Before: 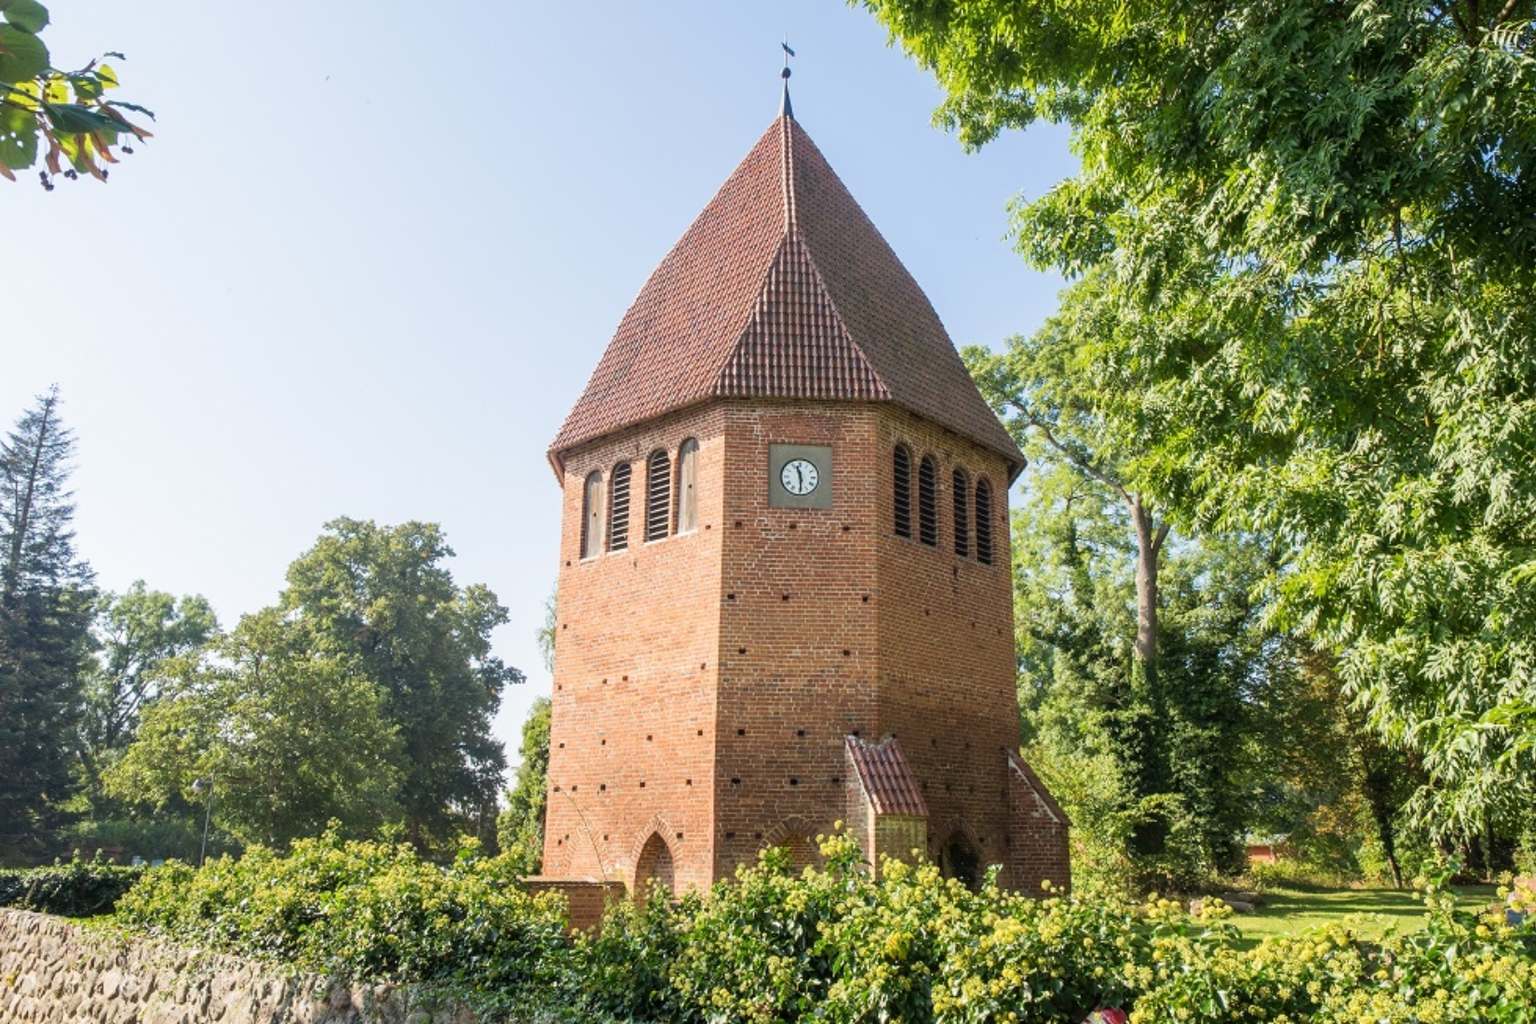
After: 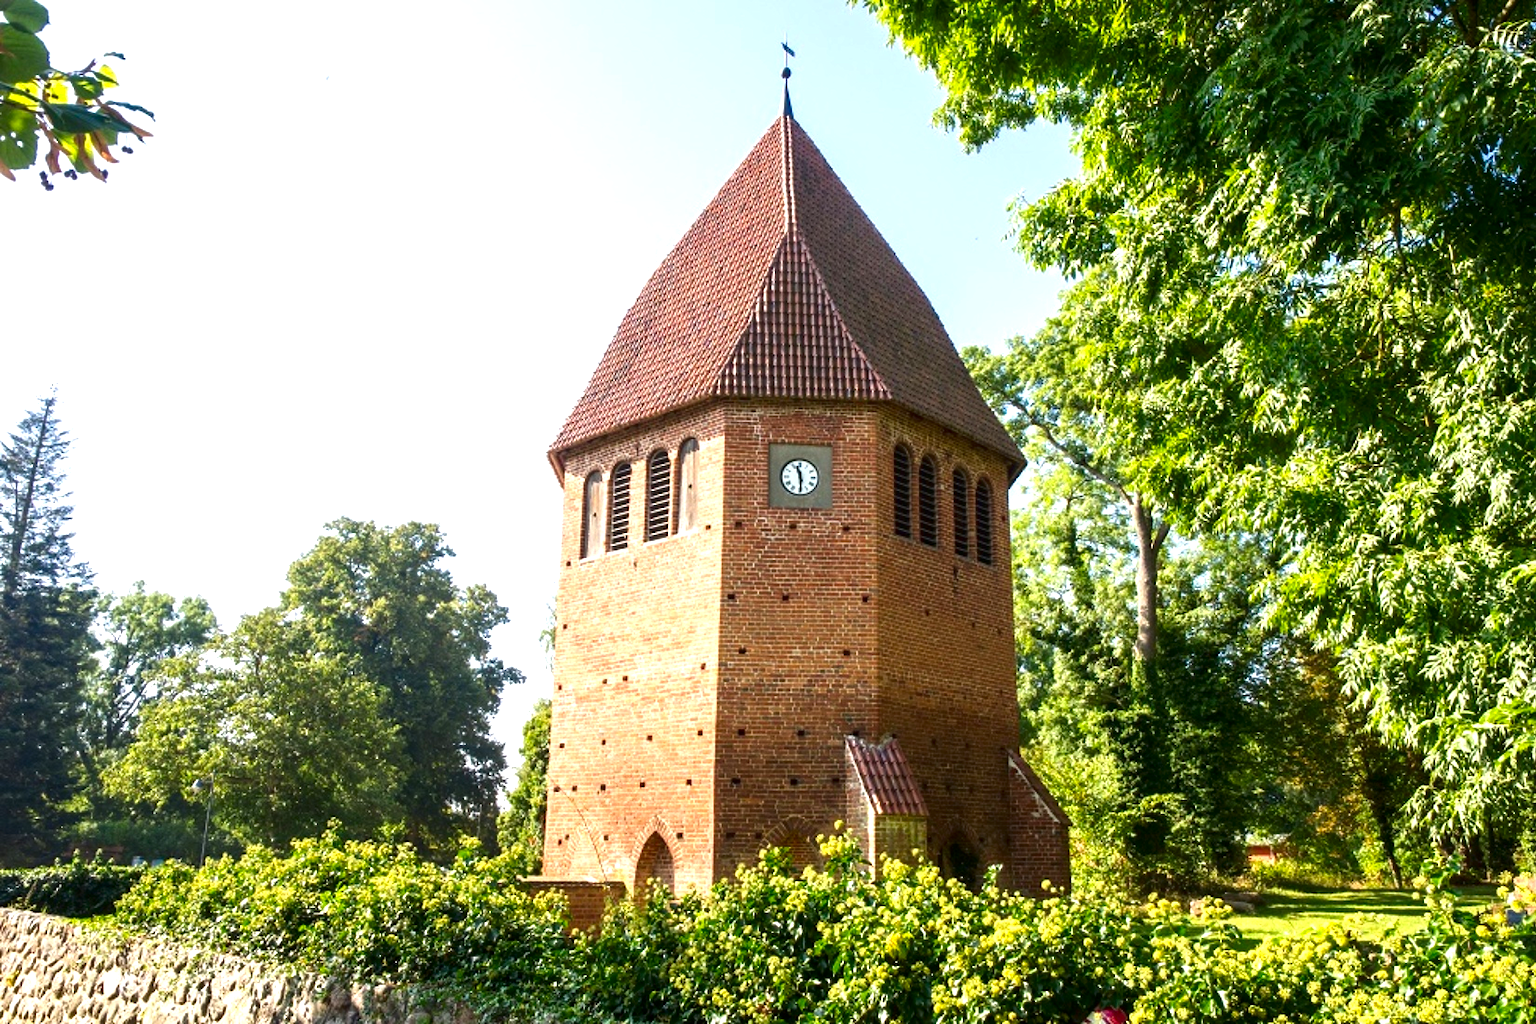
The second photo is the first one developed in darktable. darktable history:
contrast brightness saturation: brightness -0.25, saturation 0.2
exposure: black level correction 0, exposure 0.7 EV, compensate exposure bias true, compensate highlight preservation false
